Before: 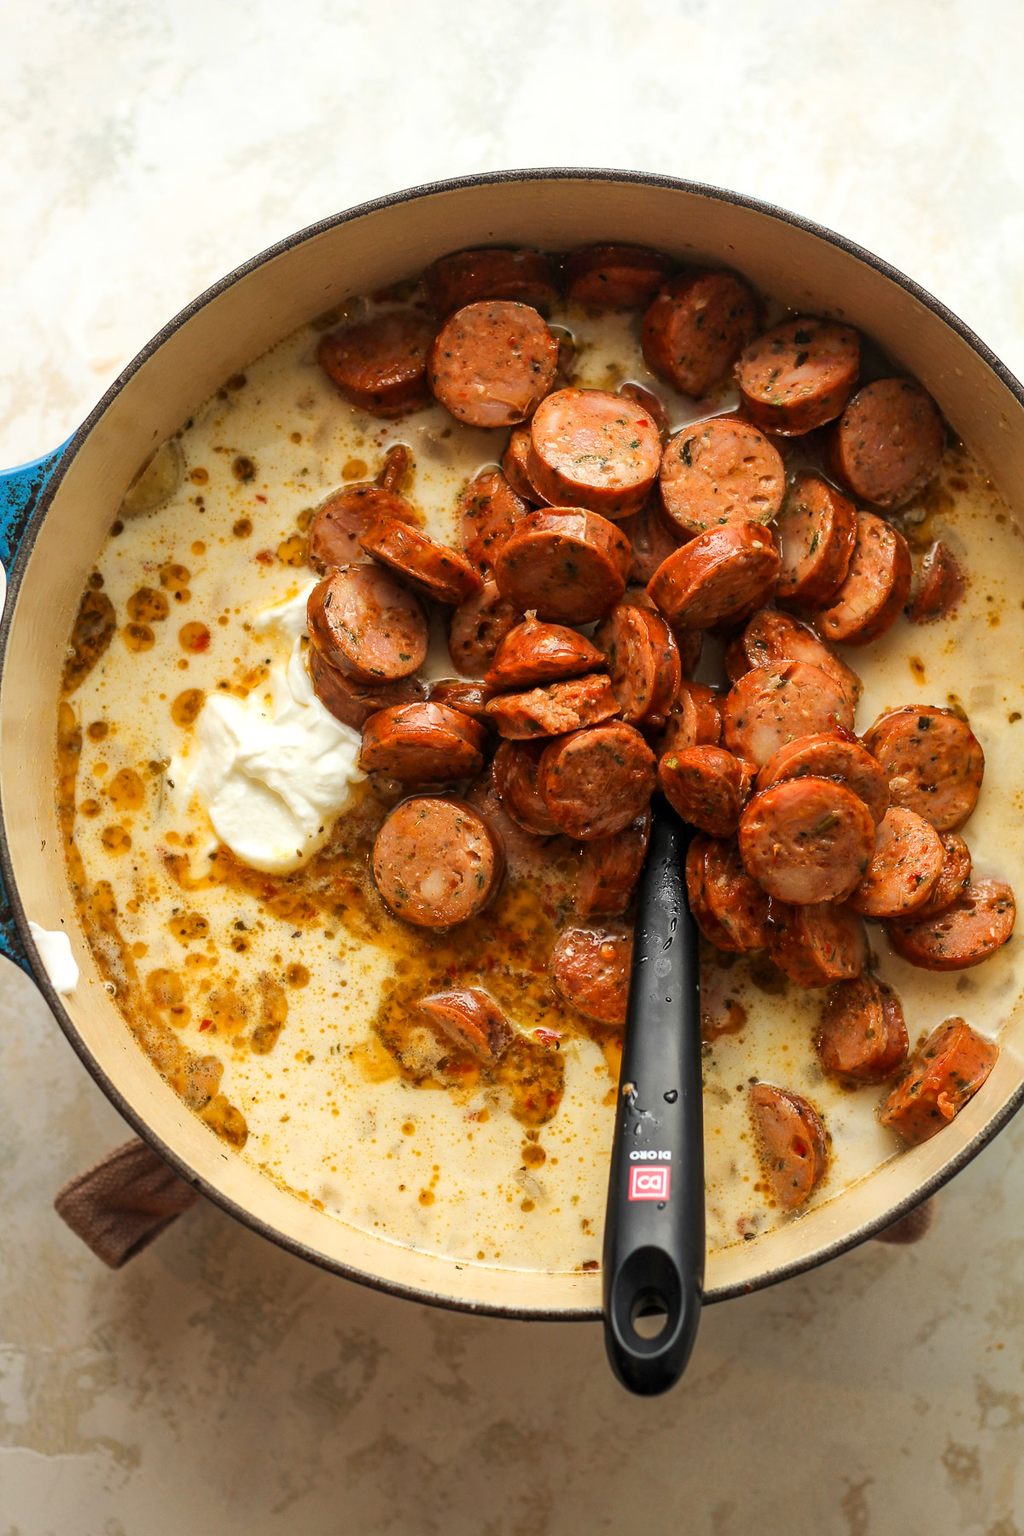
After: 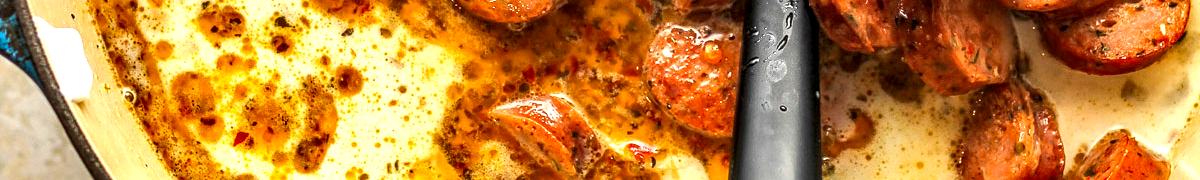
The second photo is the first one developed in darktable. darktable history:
shadows and highlights: soften with gaussian
exposure: black level correction 0, exposure 0.5 EV, compensate highlight preservation false
crop and rotate: top 59.084%, bottom 30.916%
sharpen: amount 0.2
local contrast: detail 154%
contrast brightness saturation: brightness 0.09, saturation 0.19
